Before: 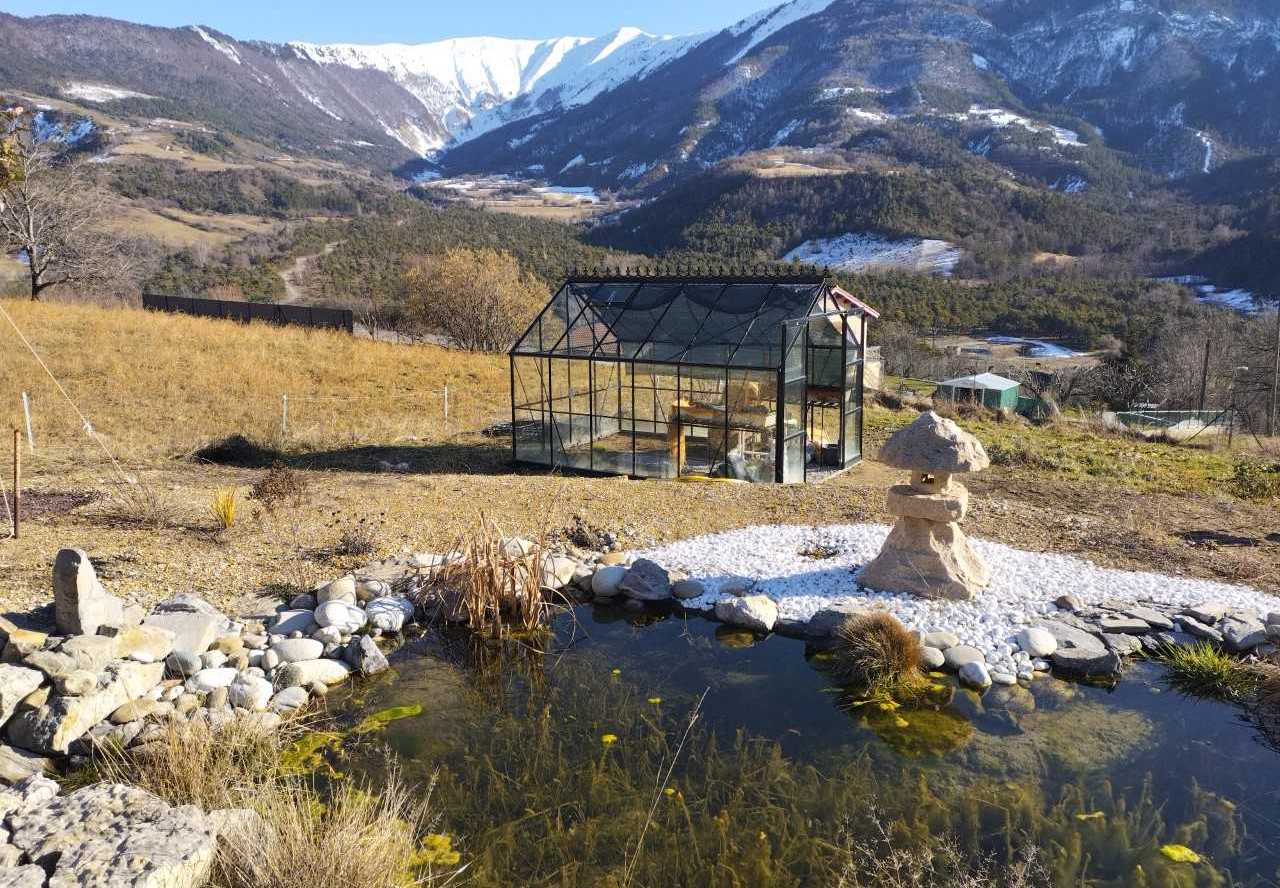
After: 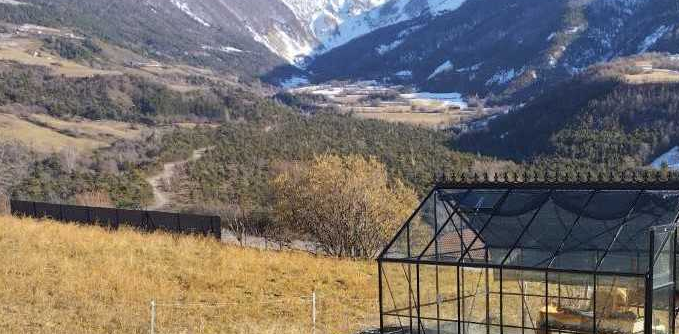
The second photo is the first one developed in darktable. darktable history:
crop: left 10.365%, top 10.637%, right 36.521%, bottom 51.677%
vignetting: fall-off start 116.48%, fall-off radius 58.49%, brightness -0.184, saturation -0.303, dithering 8-bit output, unbound false
